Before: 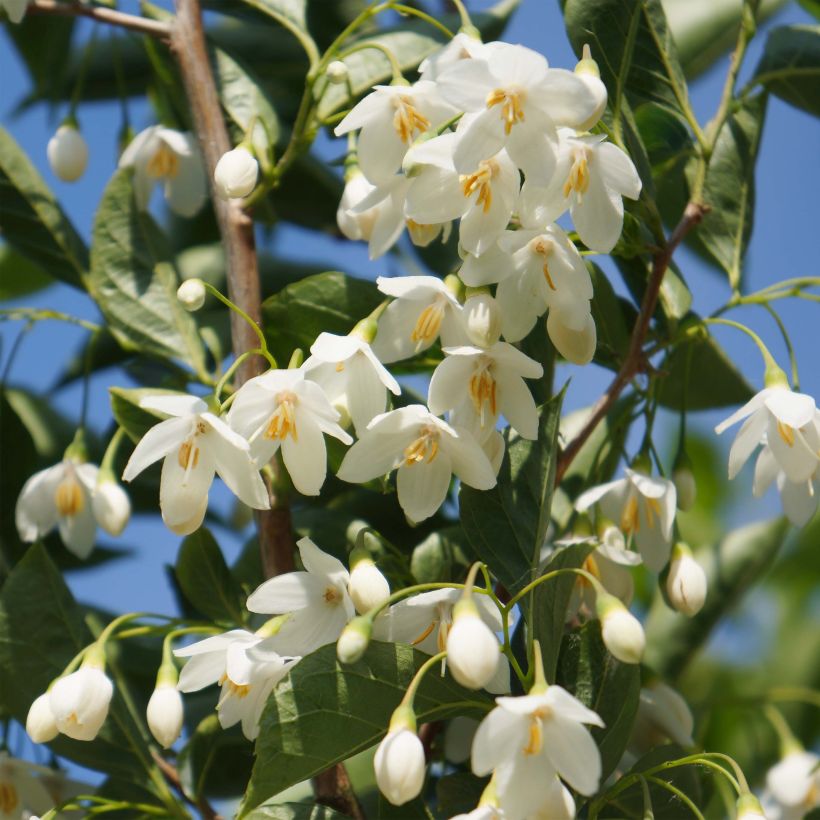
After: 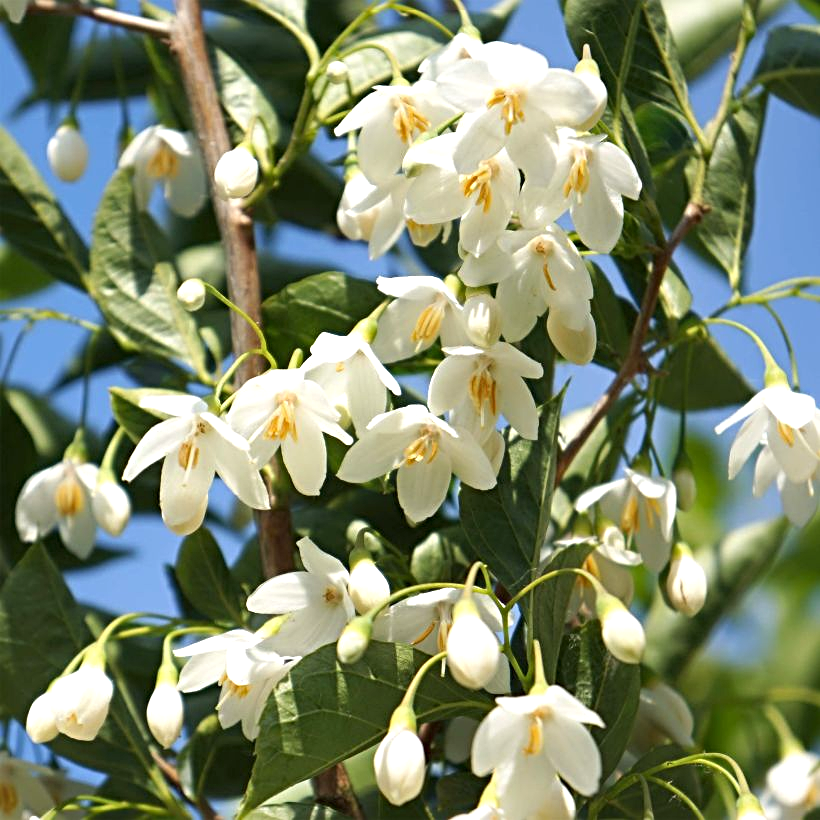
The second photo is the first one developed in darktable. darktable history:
exposure: black level correction 0.001, exposure 0.5 EV, compensate exposure bias true, compensate highlight preservation false
sharpen: radius 3.996
